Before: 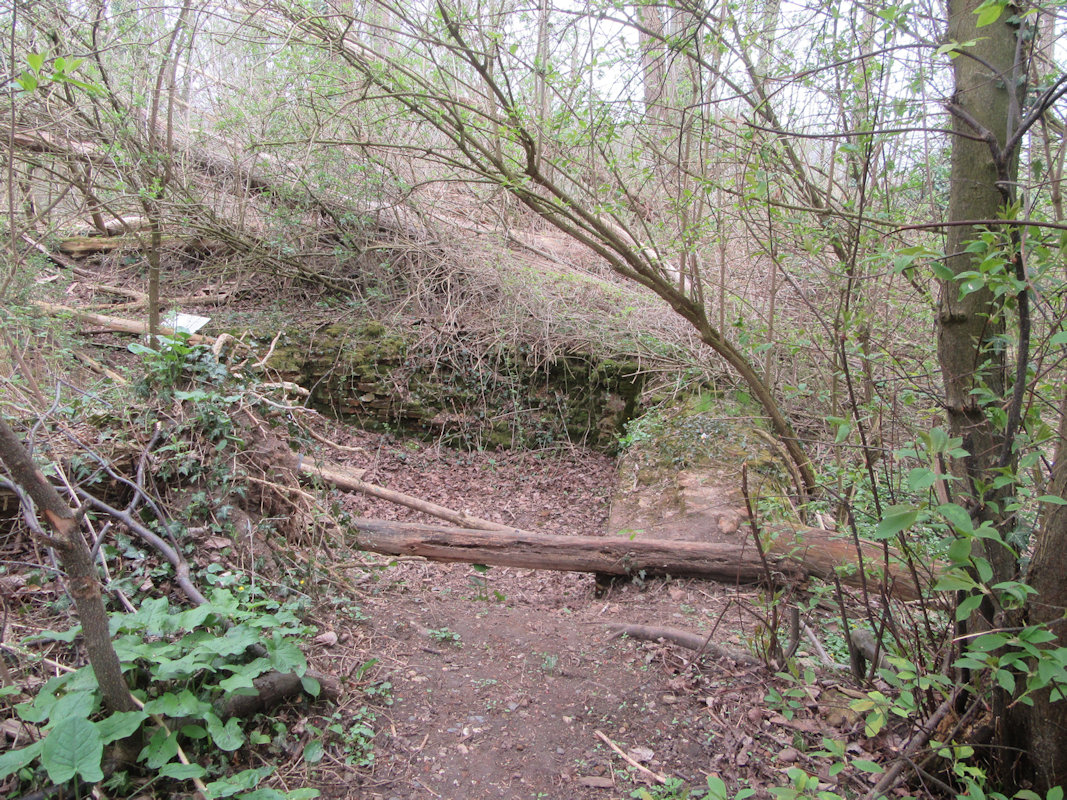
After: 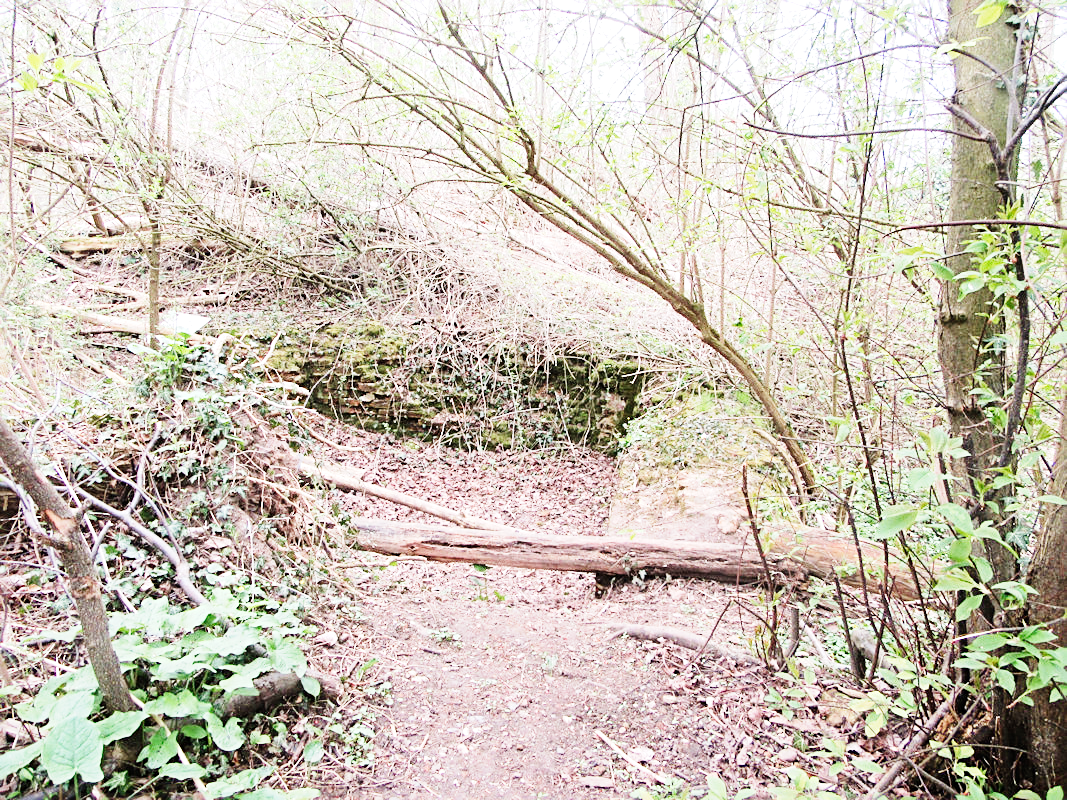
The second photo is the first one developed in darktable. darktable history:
exposure: black level correction 0, exposure 0.499 EV, compensate highlight preservation false
sharpen: radius 2.751
base curve: curves: ch0 [(0, 0) (0, 0.001) (0.001, 0.001) (0.004, 0.002) (0.007, 0.004) (0.015, 0.013) (0.033, 0.045) (0.052, 0.096) (0.075, 0.17) (0.099, 0.241) (0.163, 0.42) (0.219, 0.55) (0.259, 0.616) (0.327, 0.722) (0.365, 0.765) (0.522, 0.873) (0.547, 0.881) (0.689, 0.919) (0.826, 0.952) (1, 1)], preserve colors none
